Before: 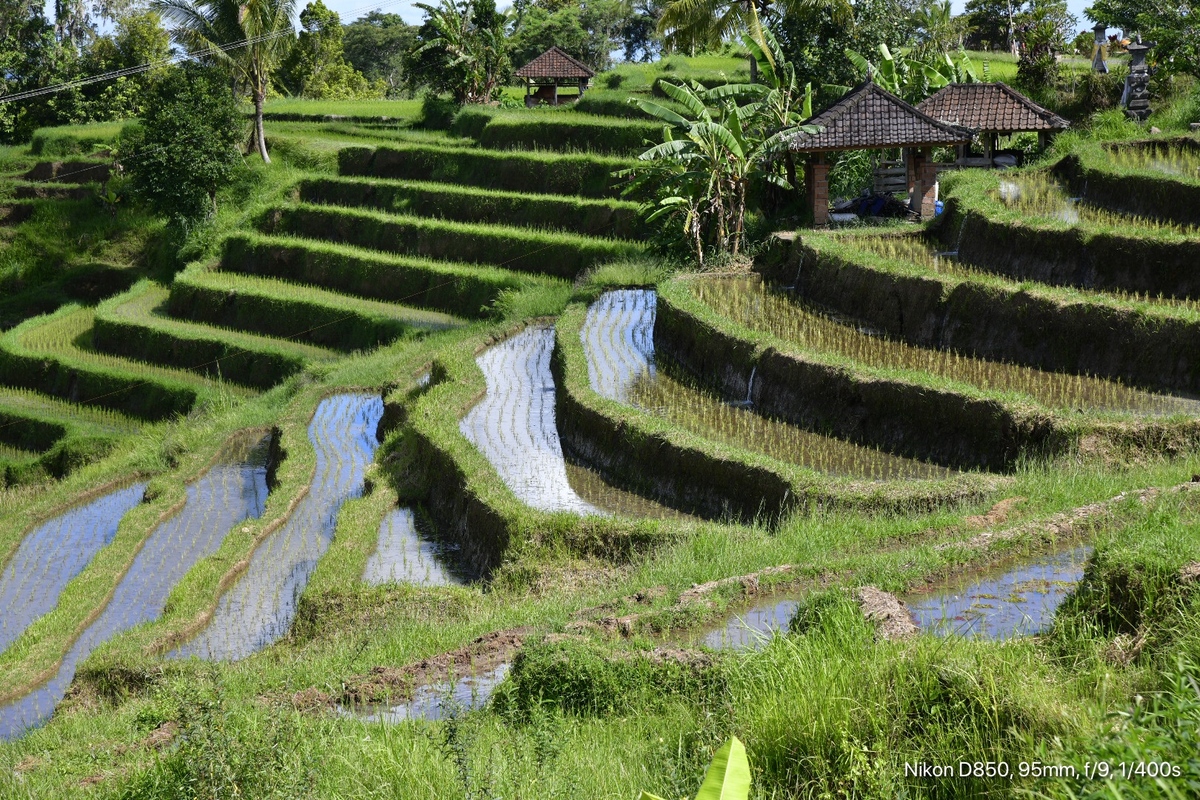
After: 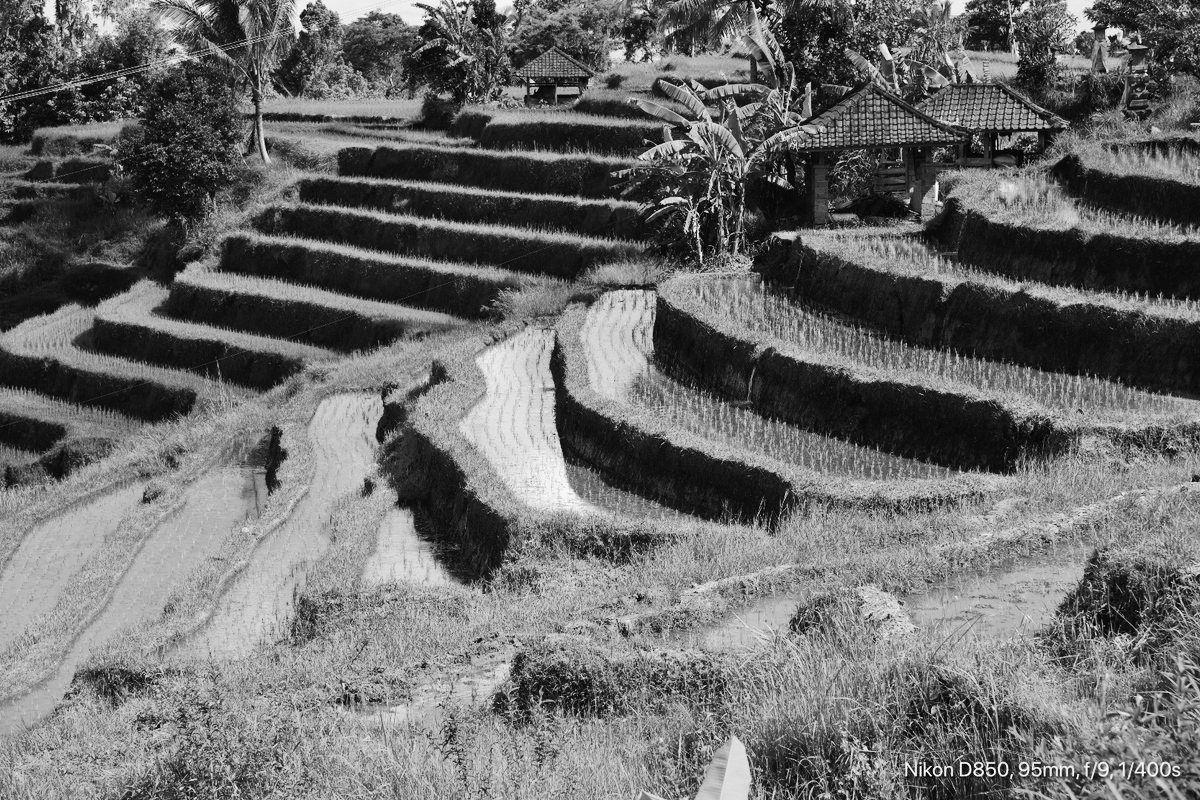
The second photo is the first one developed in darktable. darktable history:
tone curve: curves: ch0 [(0, 0) (0.003, 0.019) (0.011, 0.022) (0.025, 0.029) (0.044, 0.041) (0.069, 0.06) (0.1, 0.09) (0.136, 0.123) (0.177, 0.163) (0.224, 0.206) (0.277, 0.268) (0.335, 0.35) (0.399, 0.436) (0.468, 0.526) (0.543, 0.624) (0.623, 0.713) (0.709, 0.779) (0.801, 0.845) (0.898, 0.912) (1, 1)], preserve colors none
color look up table: target L [96.54, 88.12, 82.41, 77.34, 71.84, 64.74, 63.98, 51.49, 58.12, 48.04, 41.55, 32.1, 200.28, 83.12, 78.43, 75.15, 75.88, 59.41, 64.74, 63.22, 64.74, 48.57, 48.84, 46.43, 20.79, 25.02, 86.7, 83.12, 78.8, 74.42, 72.21, 61.7, 58.64, 46.43, 54.76, 47.5, 53.09, 45.63, 38.86, 25.76, 13.55, 9.263, 7.739, 4.315, 87.41, 74.78, 64.74, 40.73, 29.14], target a [-0.001, -0.001, -0.002, -0.001, 0, 0, 0, 0.001, 0.001, 0.001, 0, 0.001, 0, -0.001, 0, -0.001, -0.002, 0, 0, -0.001, 0, 0.001, 0.001, 0, 0, 0.001, -0.001 ×5, 0 ×4, 0.001 ×4, 0 ×5, -0.001, 0, 0, 0, 0.001], target b [0.023, 0.022, 0.022, 0.002 ×4, -0.004, -0.004, -0.004, 0.001, -0.005, 0, 0.001, 0.001, 0.002, 0.022, 0.002, 0.002, 0.02, 0.002, -0.004, -0.003, 0.001, 0.006, -0.003, 0.022, 0.001, 0.002, 0.021, 0.002, 0.002, -0.004, 0.001, 0.002, -0.004, -0.002, -0.003, -0.006, -0.001, -0.002, 0, 0, 0, 0.001, 0.001, 0.002, -0.003, -0.003], num patches 49
